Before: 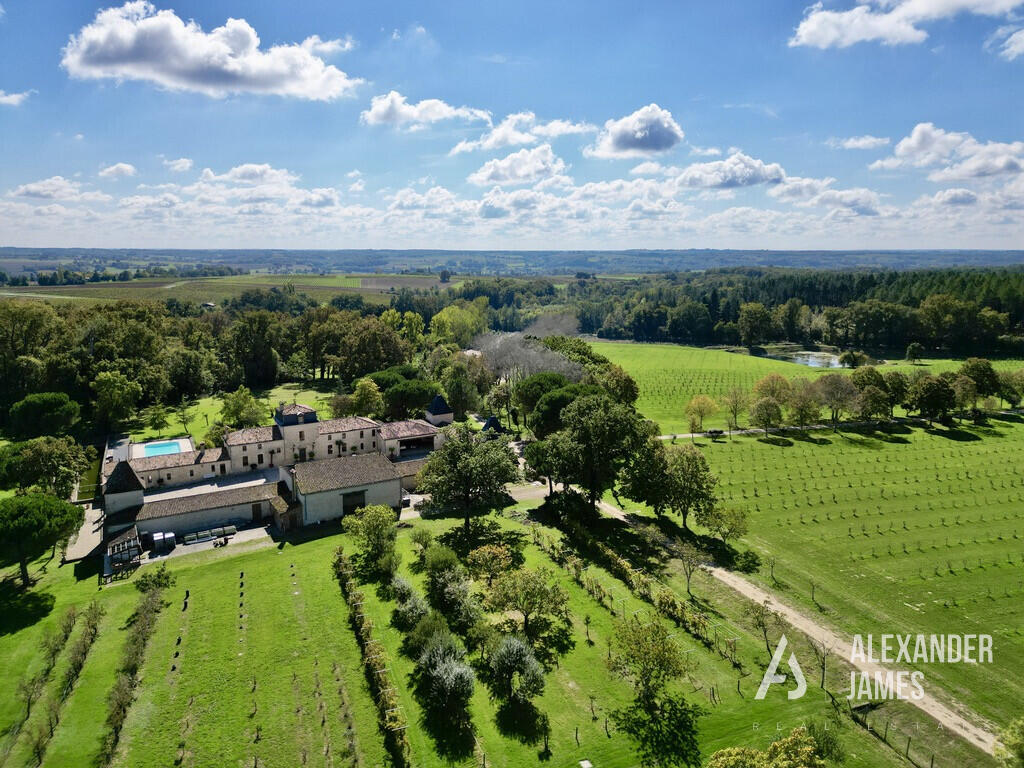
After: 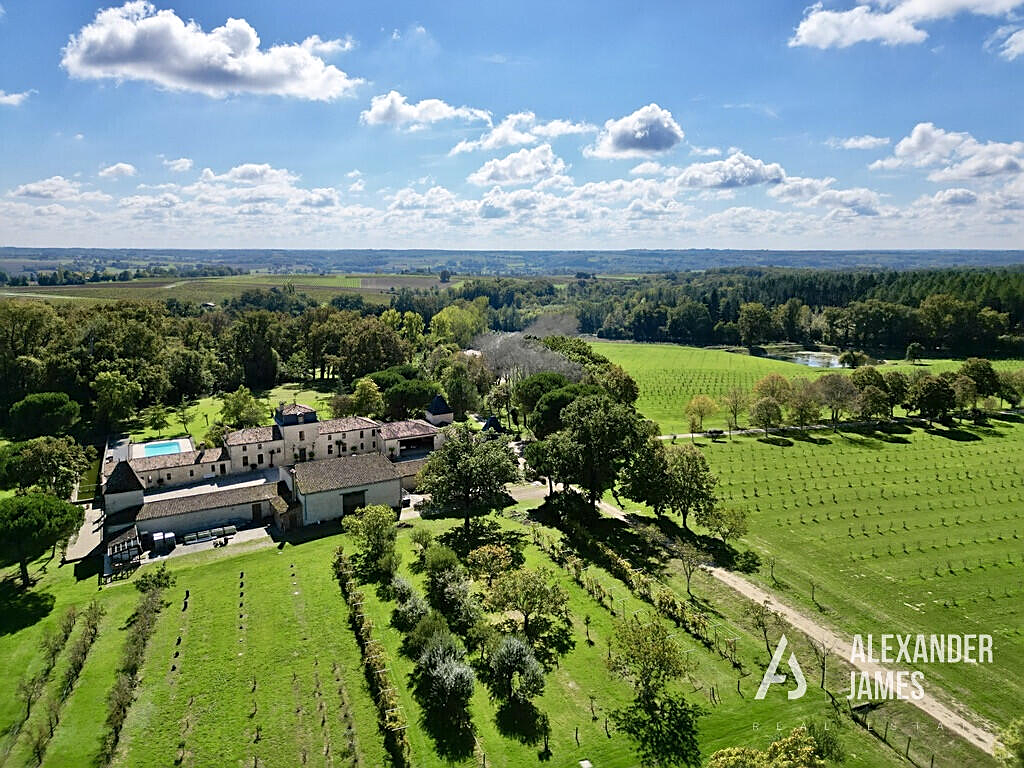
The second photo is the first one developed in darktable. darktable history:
sharpen: on, module defaults
exposure: exposure 0.081 EV, compensate highlight preservation false
